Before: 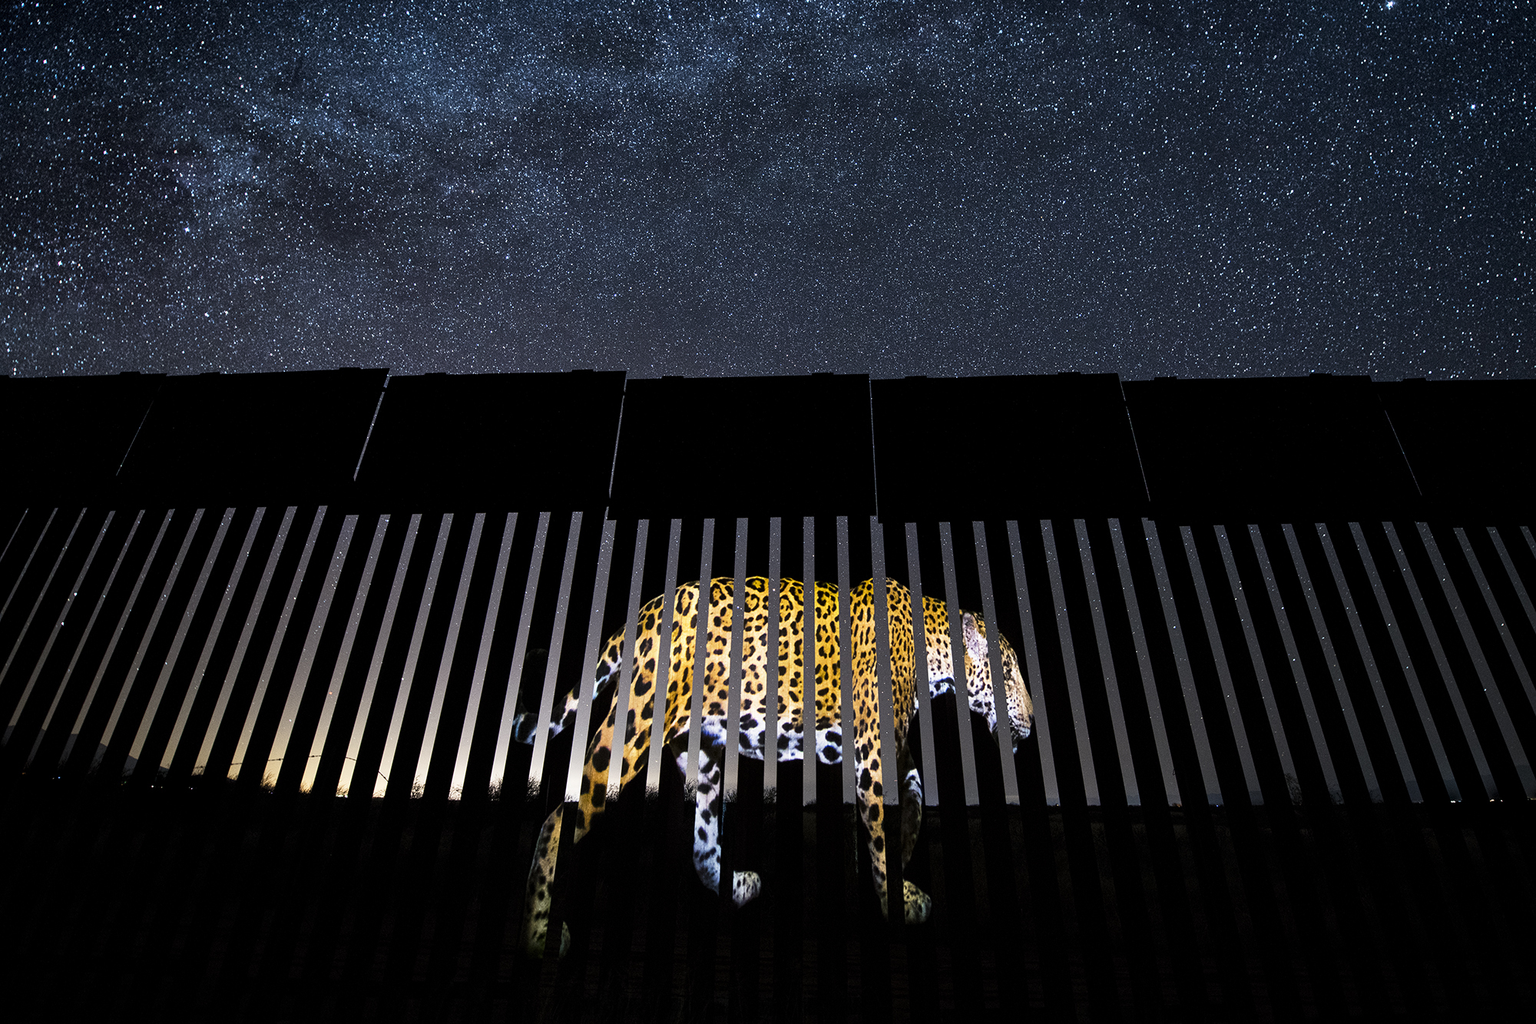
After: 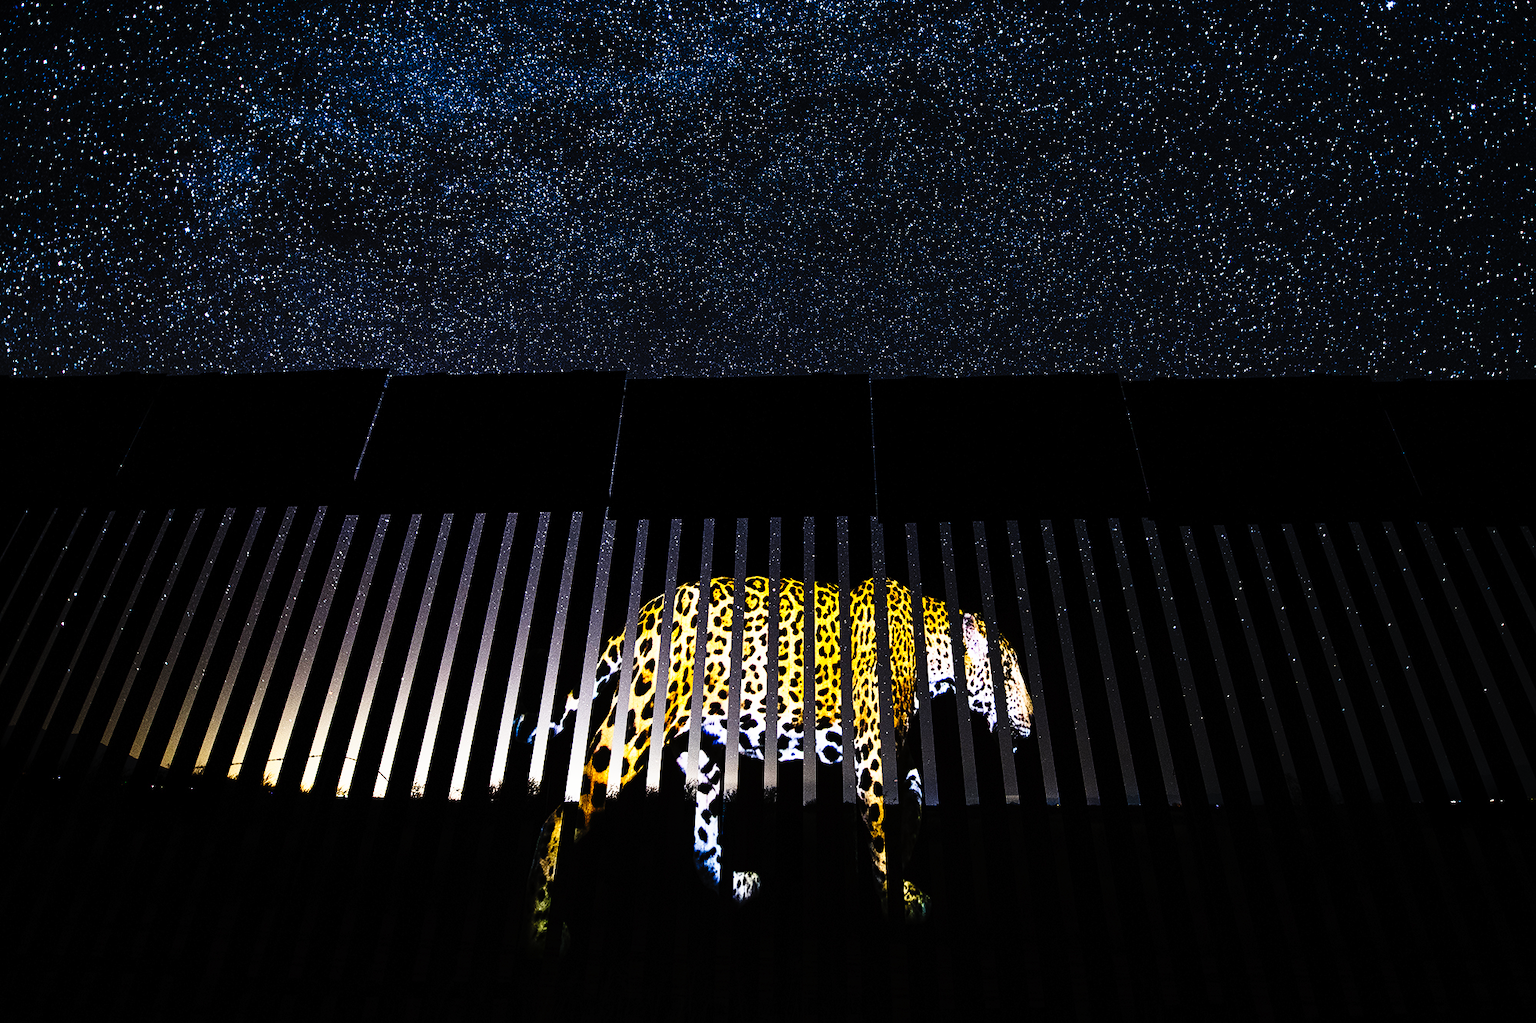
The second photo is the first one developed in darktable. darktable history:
contrast brightness saturation: contrast 0.14
exposure: compensate highlight preservation false
tone curve: curves: ch0 [(0, 0) (0.003, 0.005) (0.011, 0.008) (0.025, 0.01) (0.044, 0.014) (0.069, 0.017) (0.1, 0.022) (0.136, 0.028) (0.177, 0.037) (0.224, 0.049) (0.277, 0.091) (0.335, 0.168) (0.399, 0.292) (0.468, 0.463) (0.543, 0.637) (0.623, 0.792) (0.709, 0.903) (0.801, 0.963) (0.898, 0.985) (1, 1)], preserve colors none
